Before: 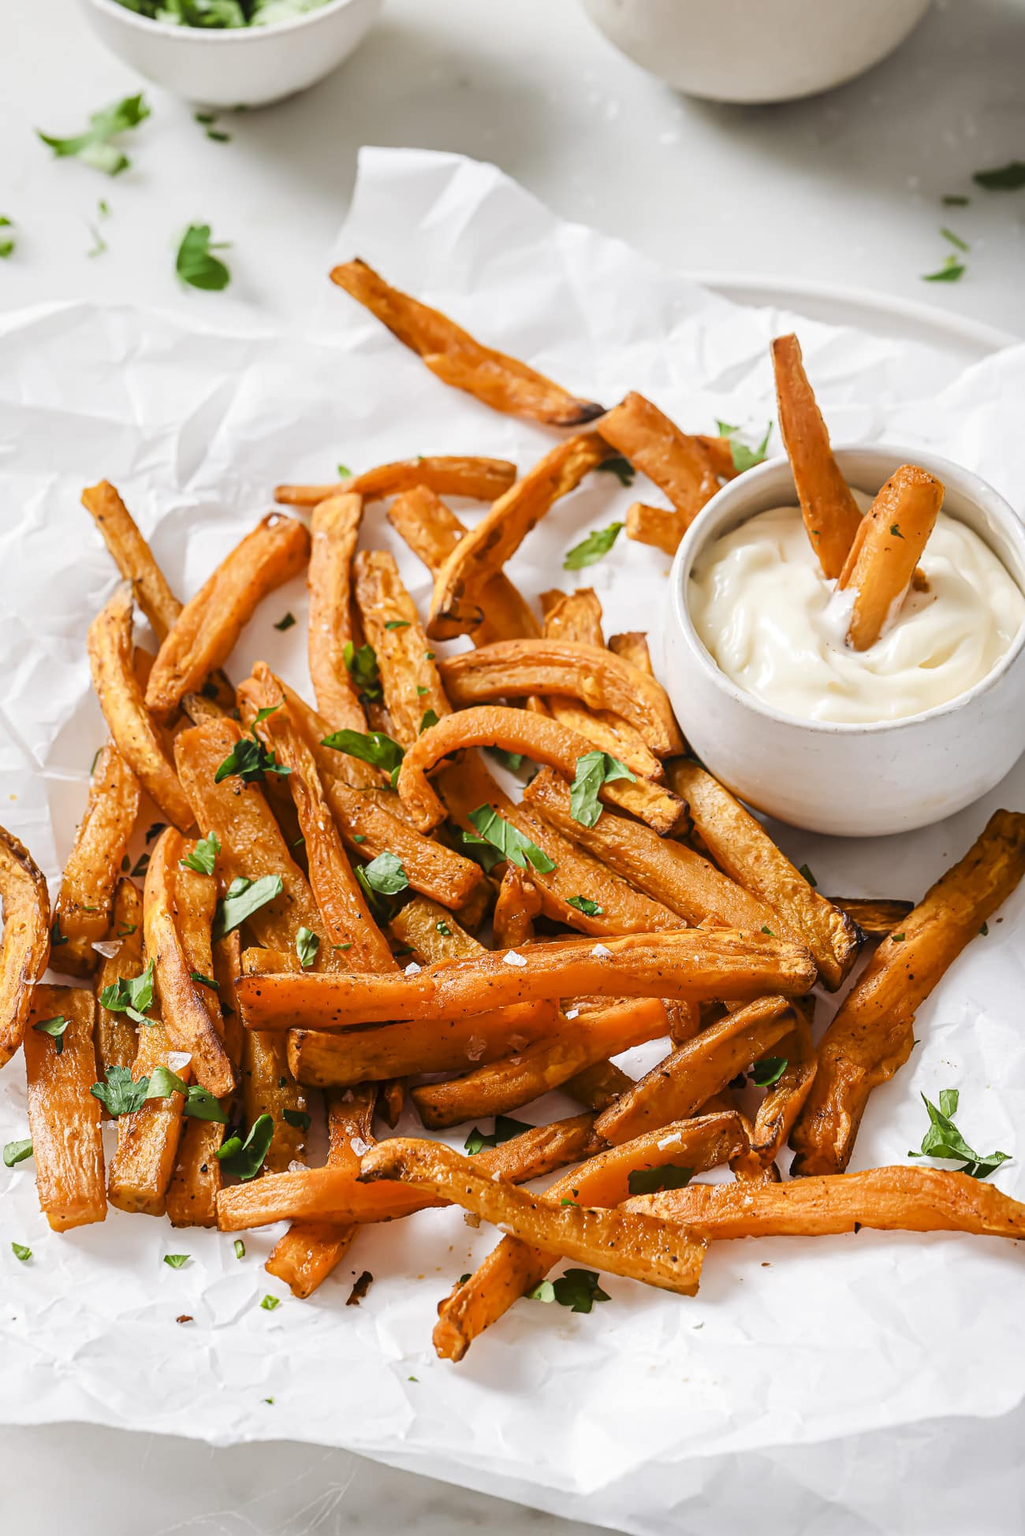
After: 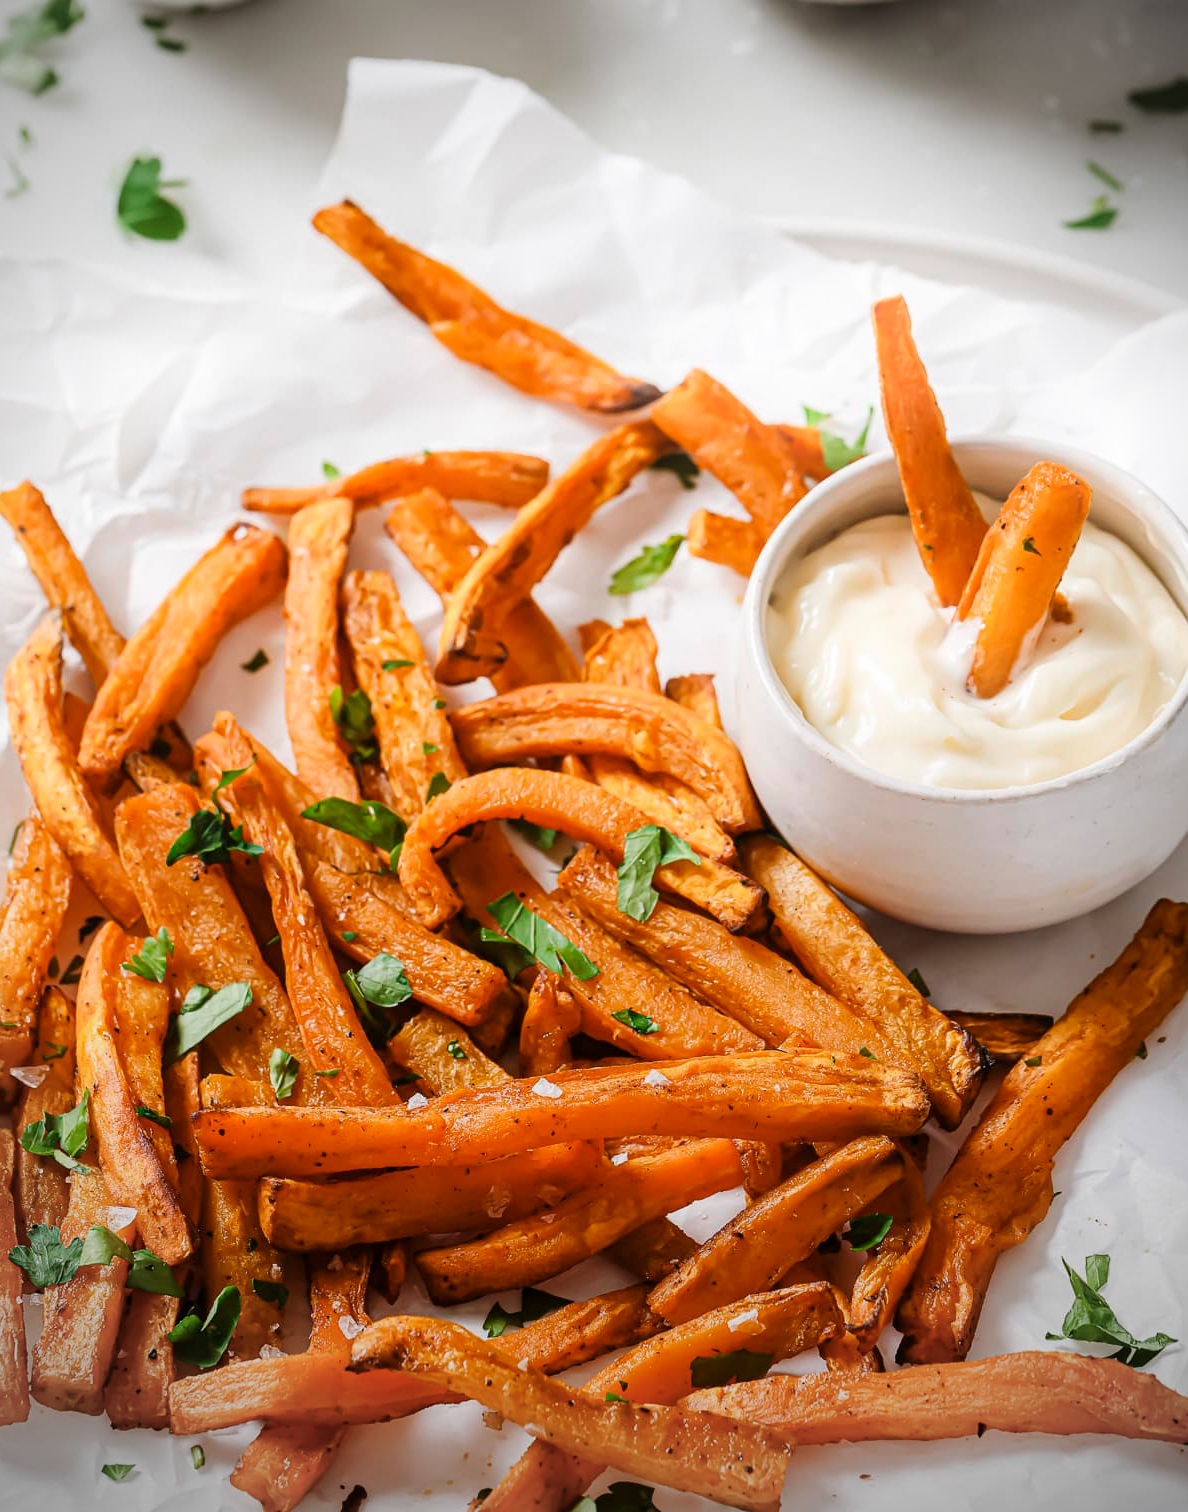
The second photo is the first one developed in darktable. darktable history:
vignetting: on, module defaults
bloom: size 9%, threshold 100%, strength 7%
crop: left 8.155%, top 6.611%, bottom 15.385%
graduated density: rotation -180°, offset 27.42
